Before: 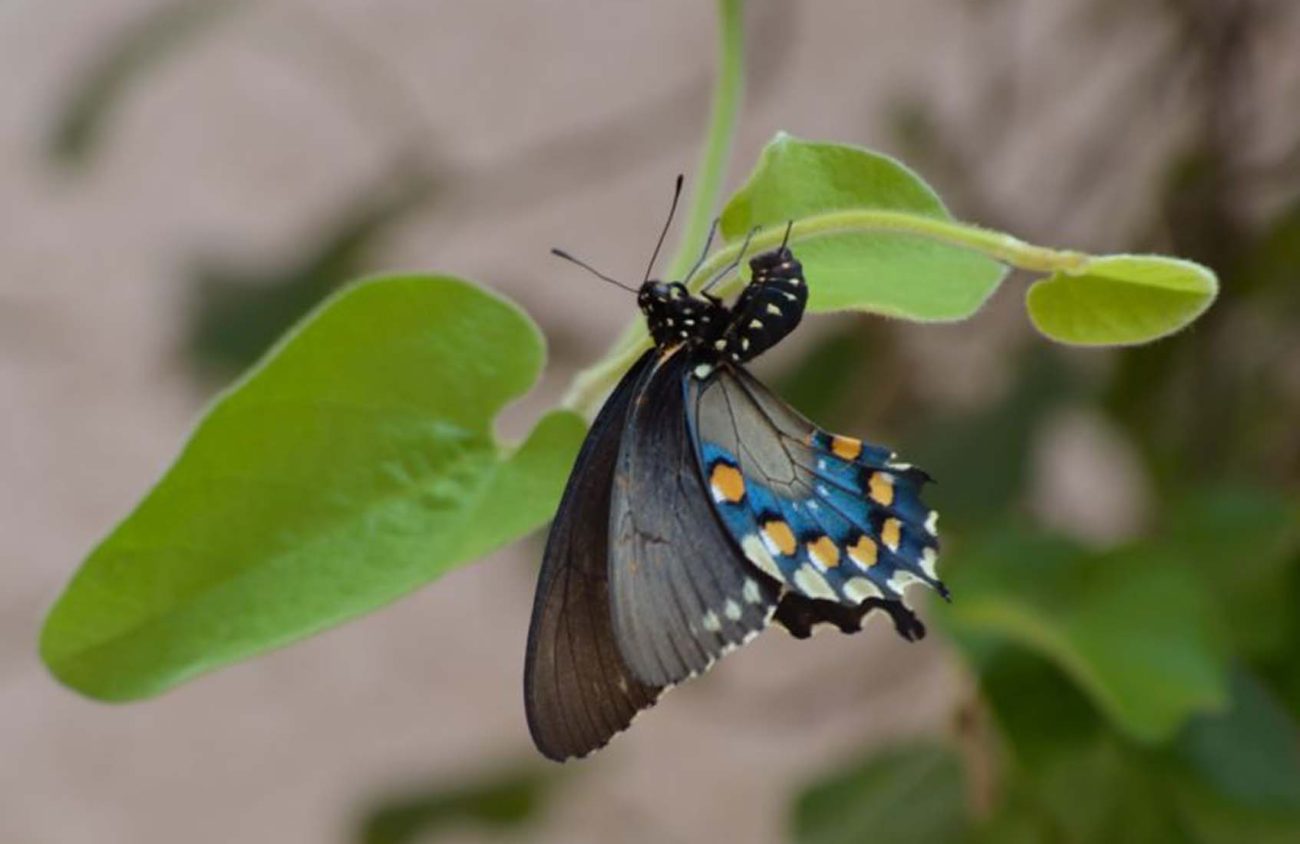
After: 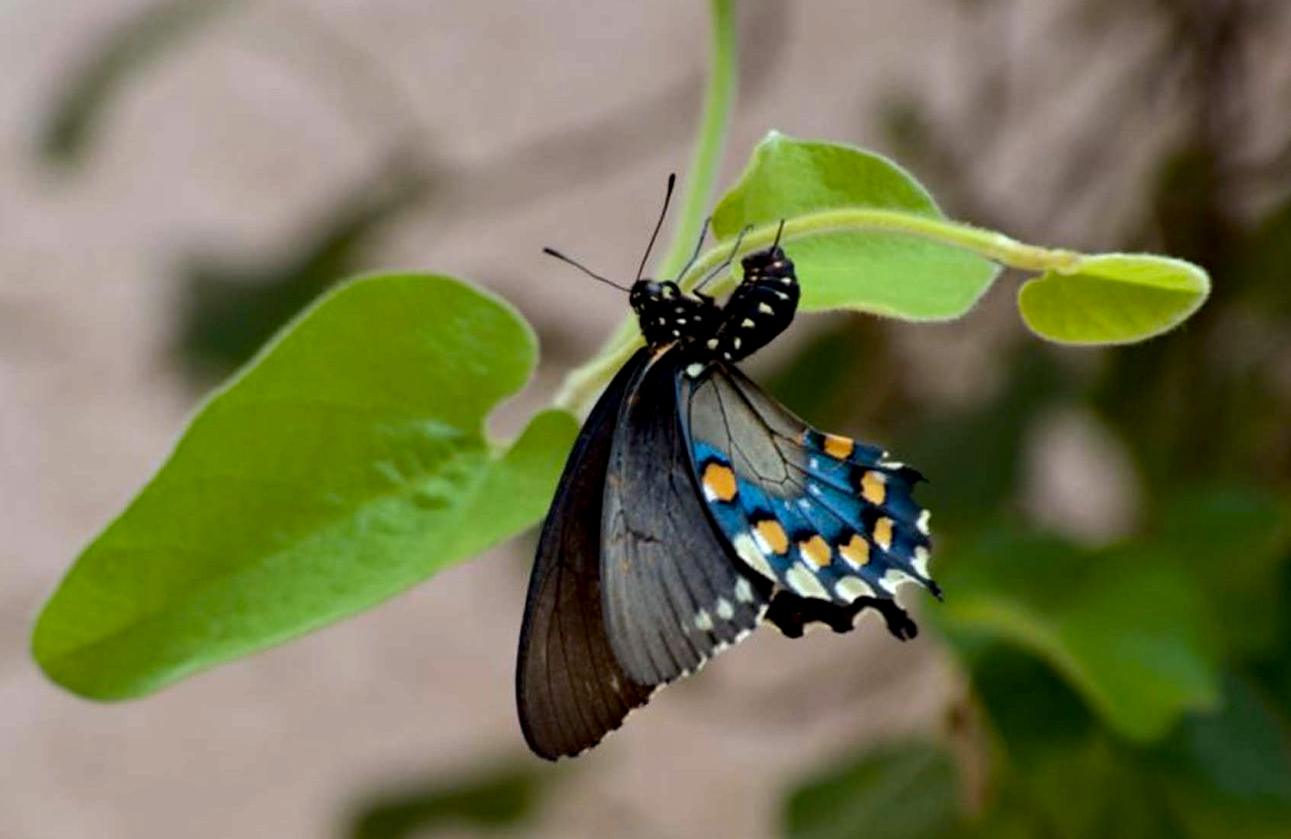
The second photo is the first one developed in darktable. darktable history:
haze removal: compatibility mode true, adaptive false
crop and rotate: left 0.679%, top 0.189%, bottom 0.319%
exposure: black level correction 0.01, exposure 0.015 EV, compensate highlight preservation false
tone equalizer: -8 EV -0.383 EV, -7 EV -0.41 EV, -6 EV -0.372 EV, -5 EV -0.227 EV, -3 EV 0.212 EV, -2 EV 0.307 EV, -1 EV 0.391 EV, +0 EV 0.412 EV, edges refinement/feathering 500, mask exposure compensation -1.57 EV, preserve details no
